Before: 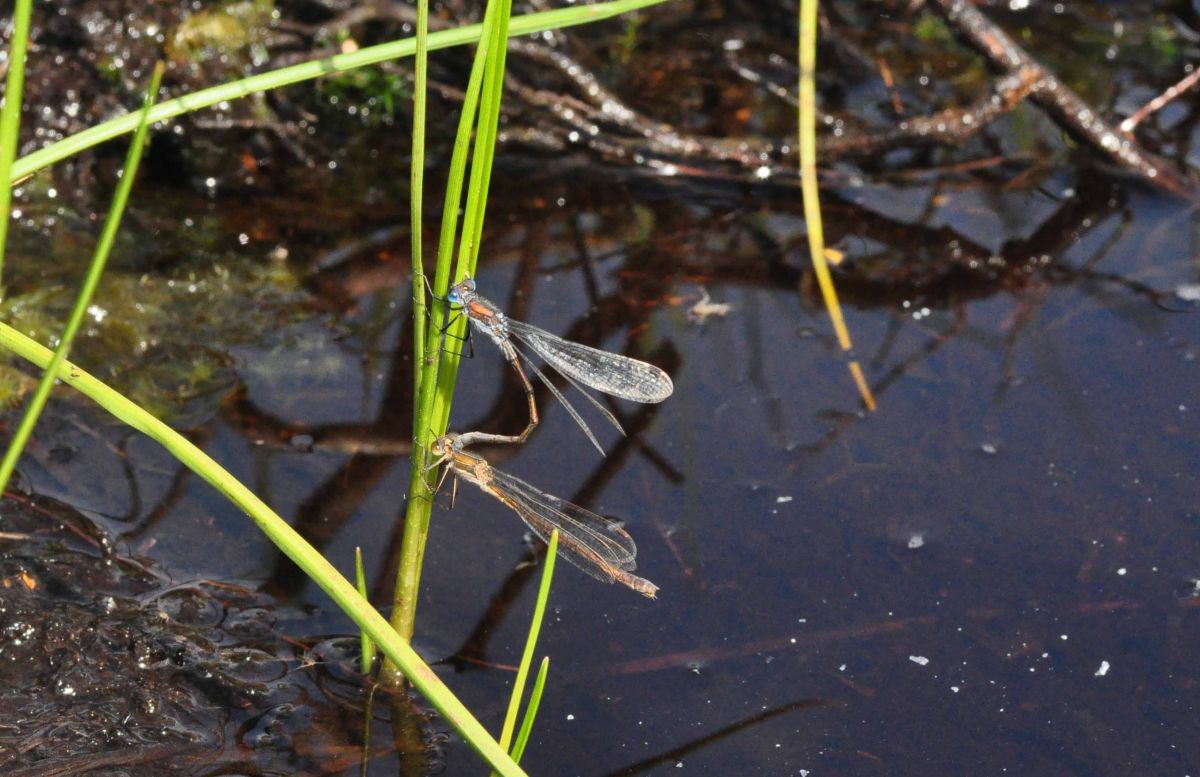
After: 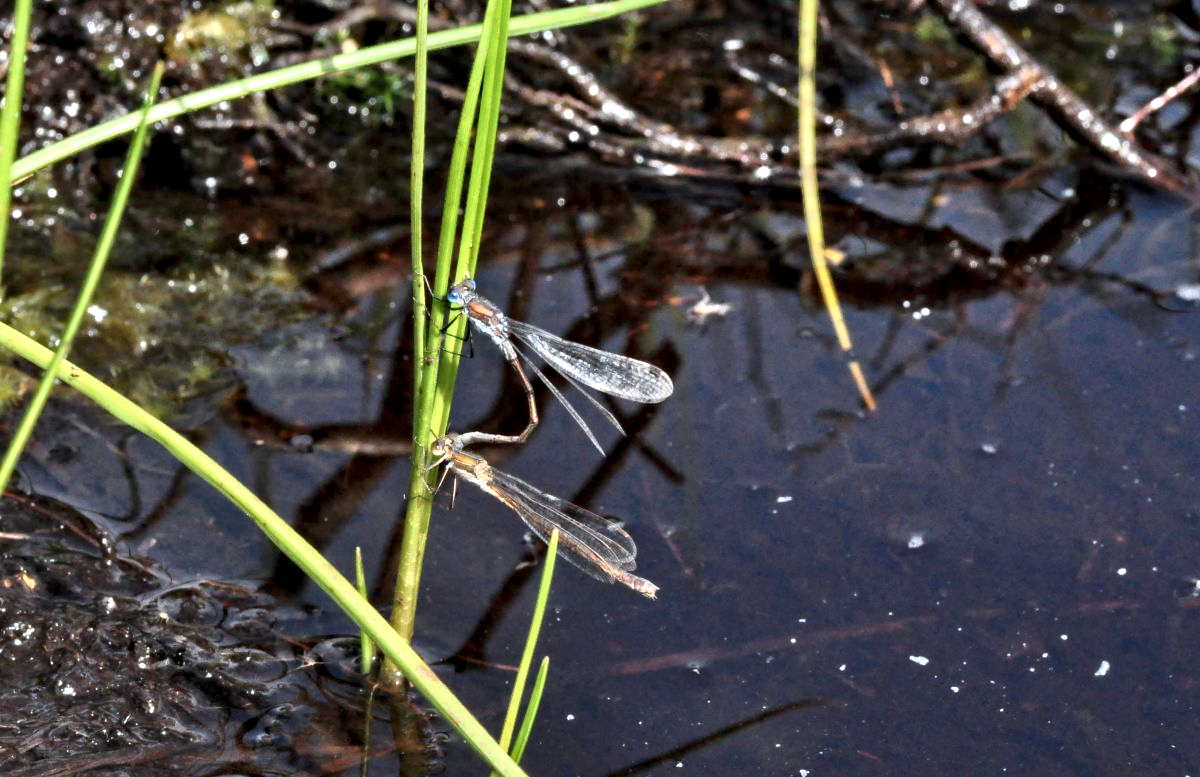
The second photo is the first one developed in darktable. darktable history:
contrast equalizer: y [[0.511, 0.558, 0.631, 0.632, 0.559, 0.512], [0.5 ×6], [0.507, 0.559, 0.627, 0.644, 0.647, 0.647], [0 ×6], [0 ×6]]
color correction: highlights a* -0.832, highlights b* -9.34
